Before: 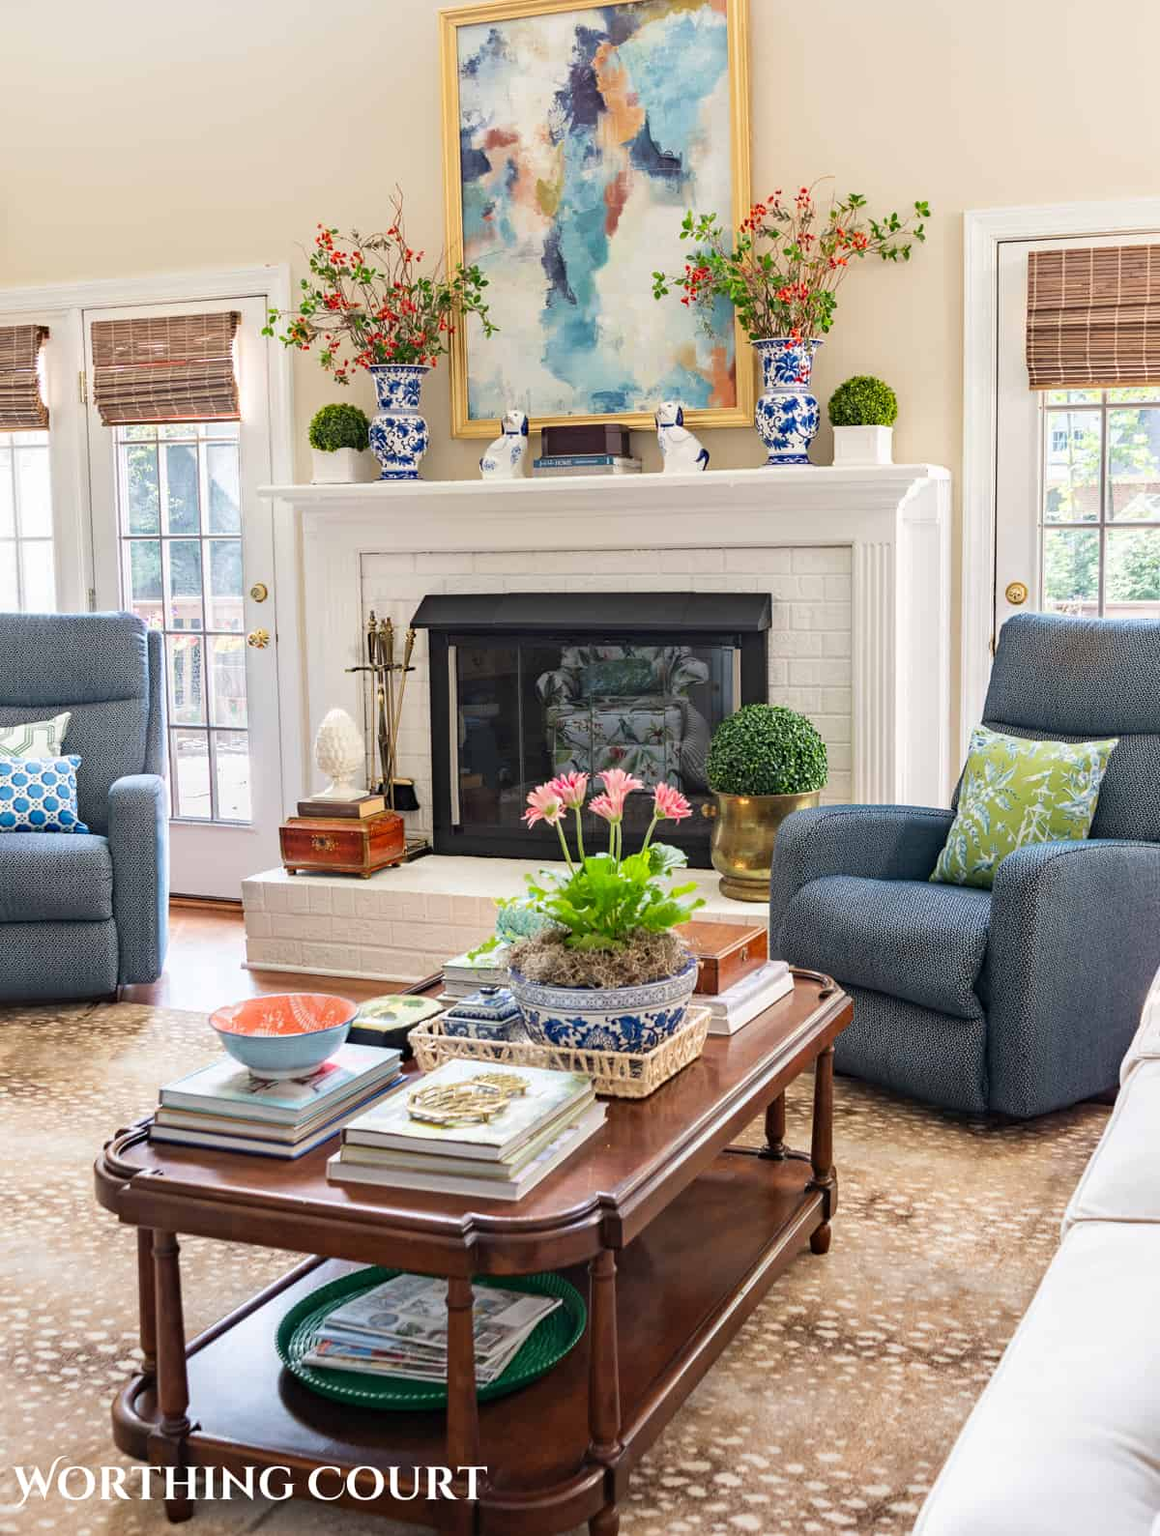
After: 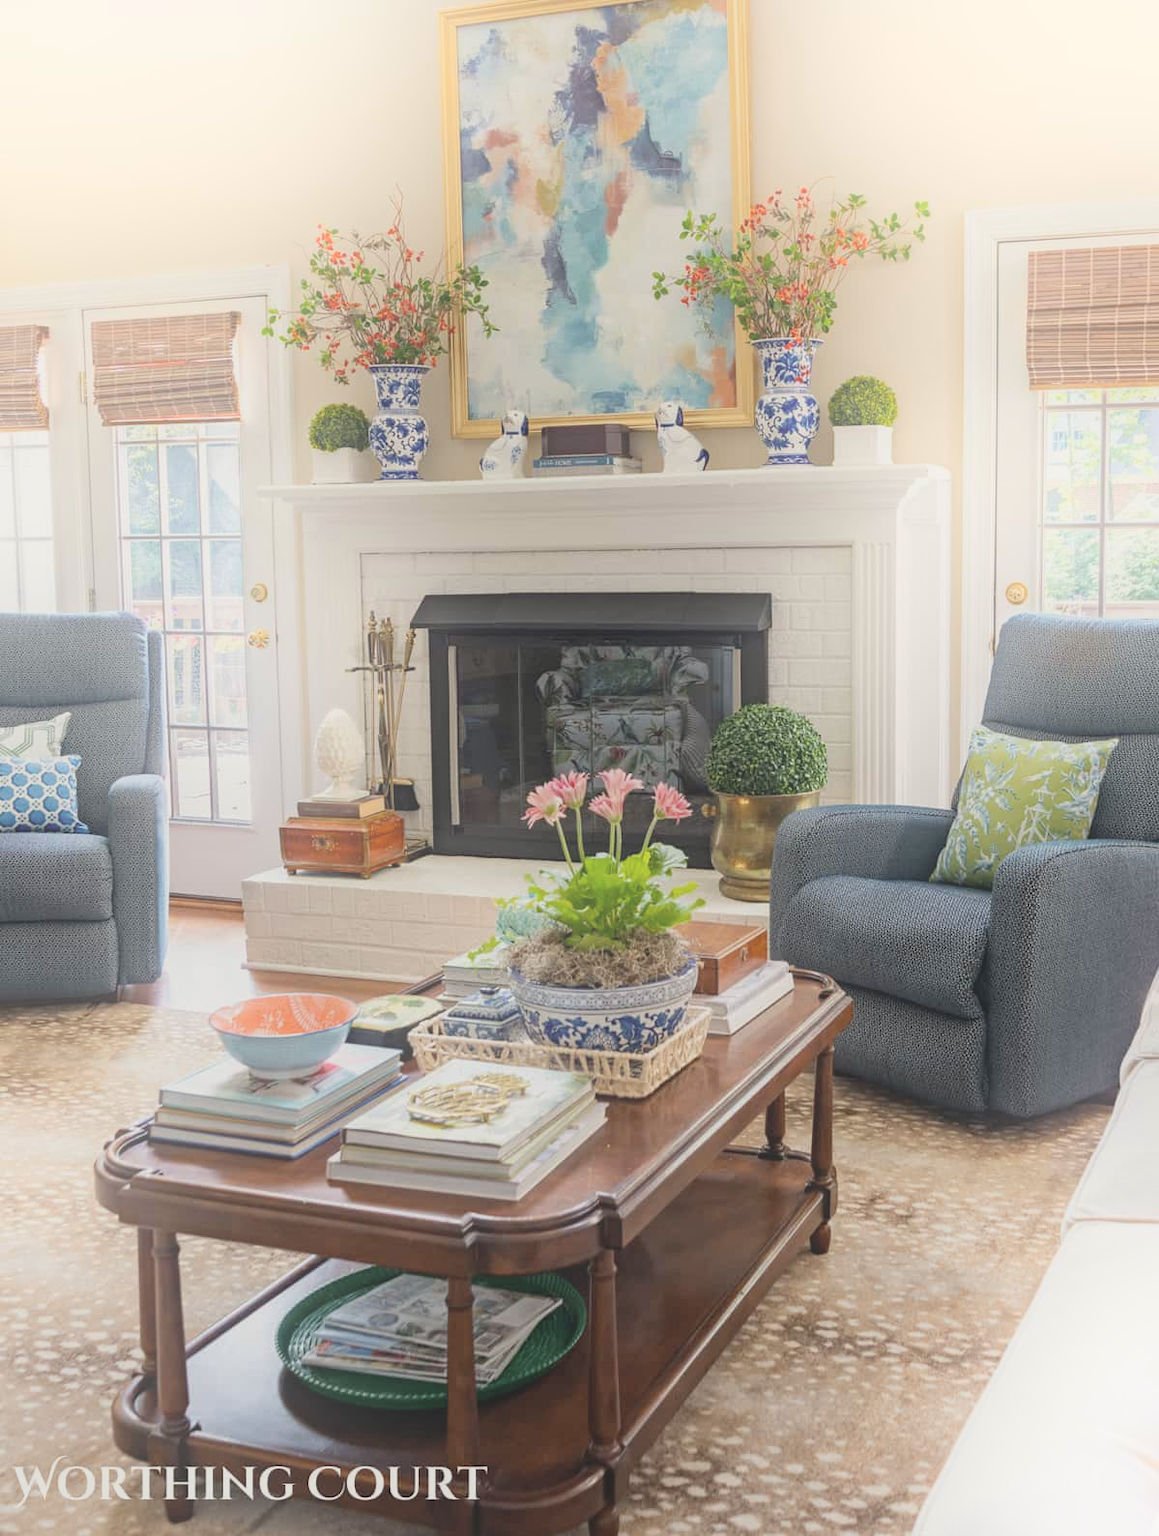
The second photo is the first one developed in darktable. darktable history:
bloom: threshold 82.5%, strength 16.25%
contrast brightness saturation: contrast -0.26, saturation -0.43
color calibration: output colorfulness [0, 0.315, 0, 0], x 0.341, y 0.355, temperature 5166 K
